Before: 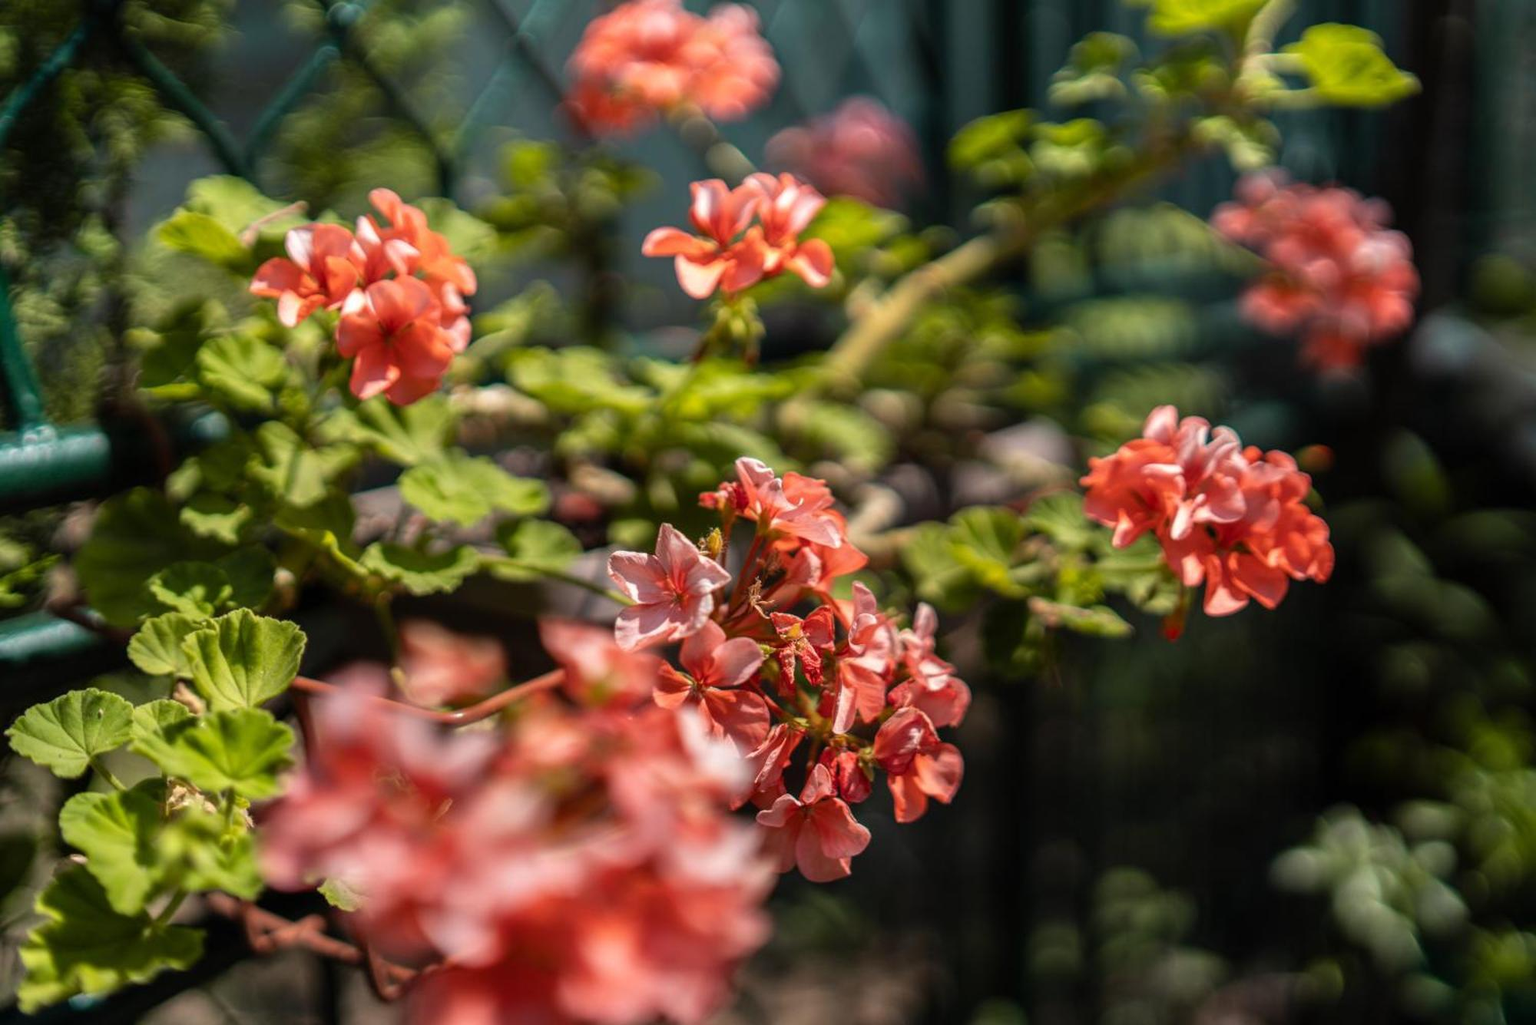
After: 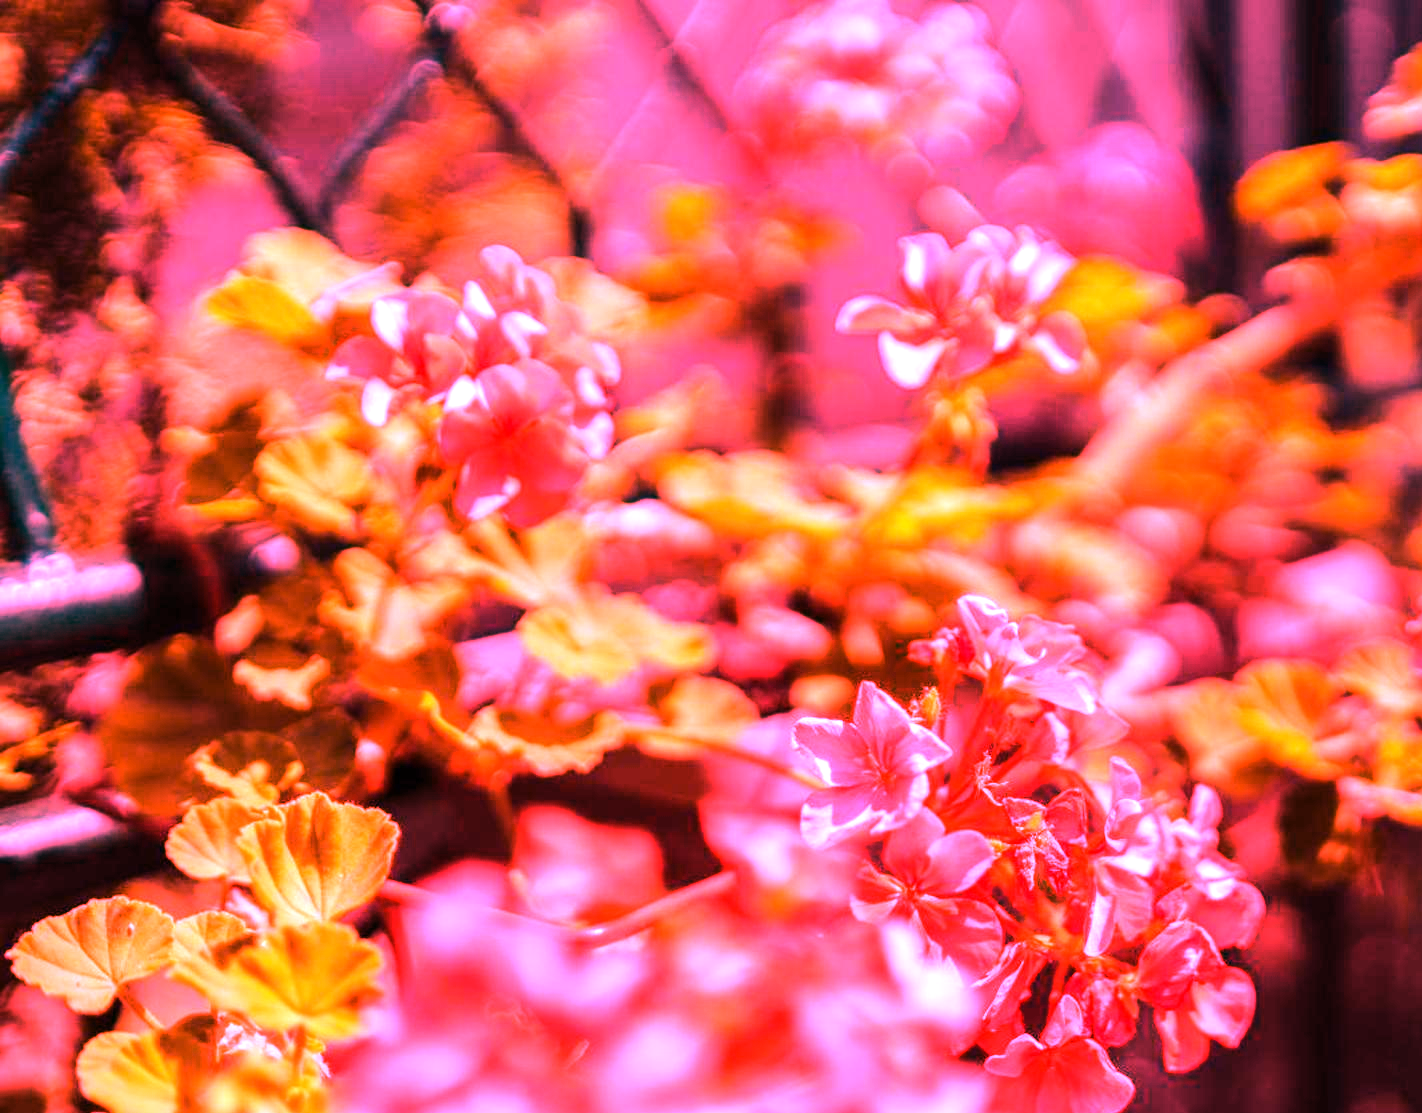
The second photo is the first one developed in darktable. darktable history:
crop: right 28.885%, bottom 16.626%
tone equalizer: -8 EV -0.417 EV, -7 EV -0.389 EV, -6 EV -0.333 EV, -5 EV -0.222 EV, -3 EV 0.222 EV, -2 EV 0.333 EV, -1 EV 0.389 EV, +0 EV 0.417 EV, edges refinement/feathering 500, mask exposure compensation -1.57 EV, preserve details no
white balance: red 4.26, blue 1.802
